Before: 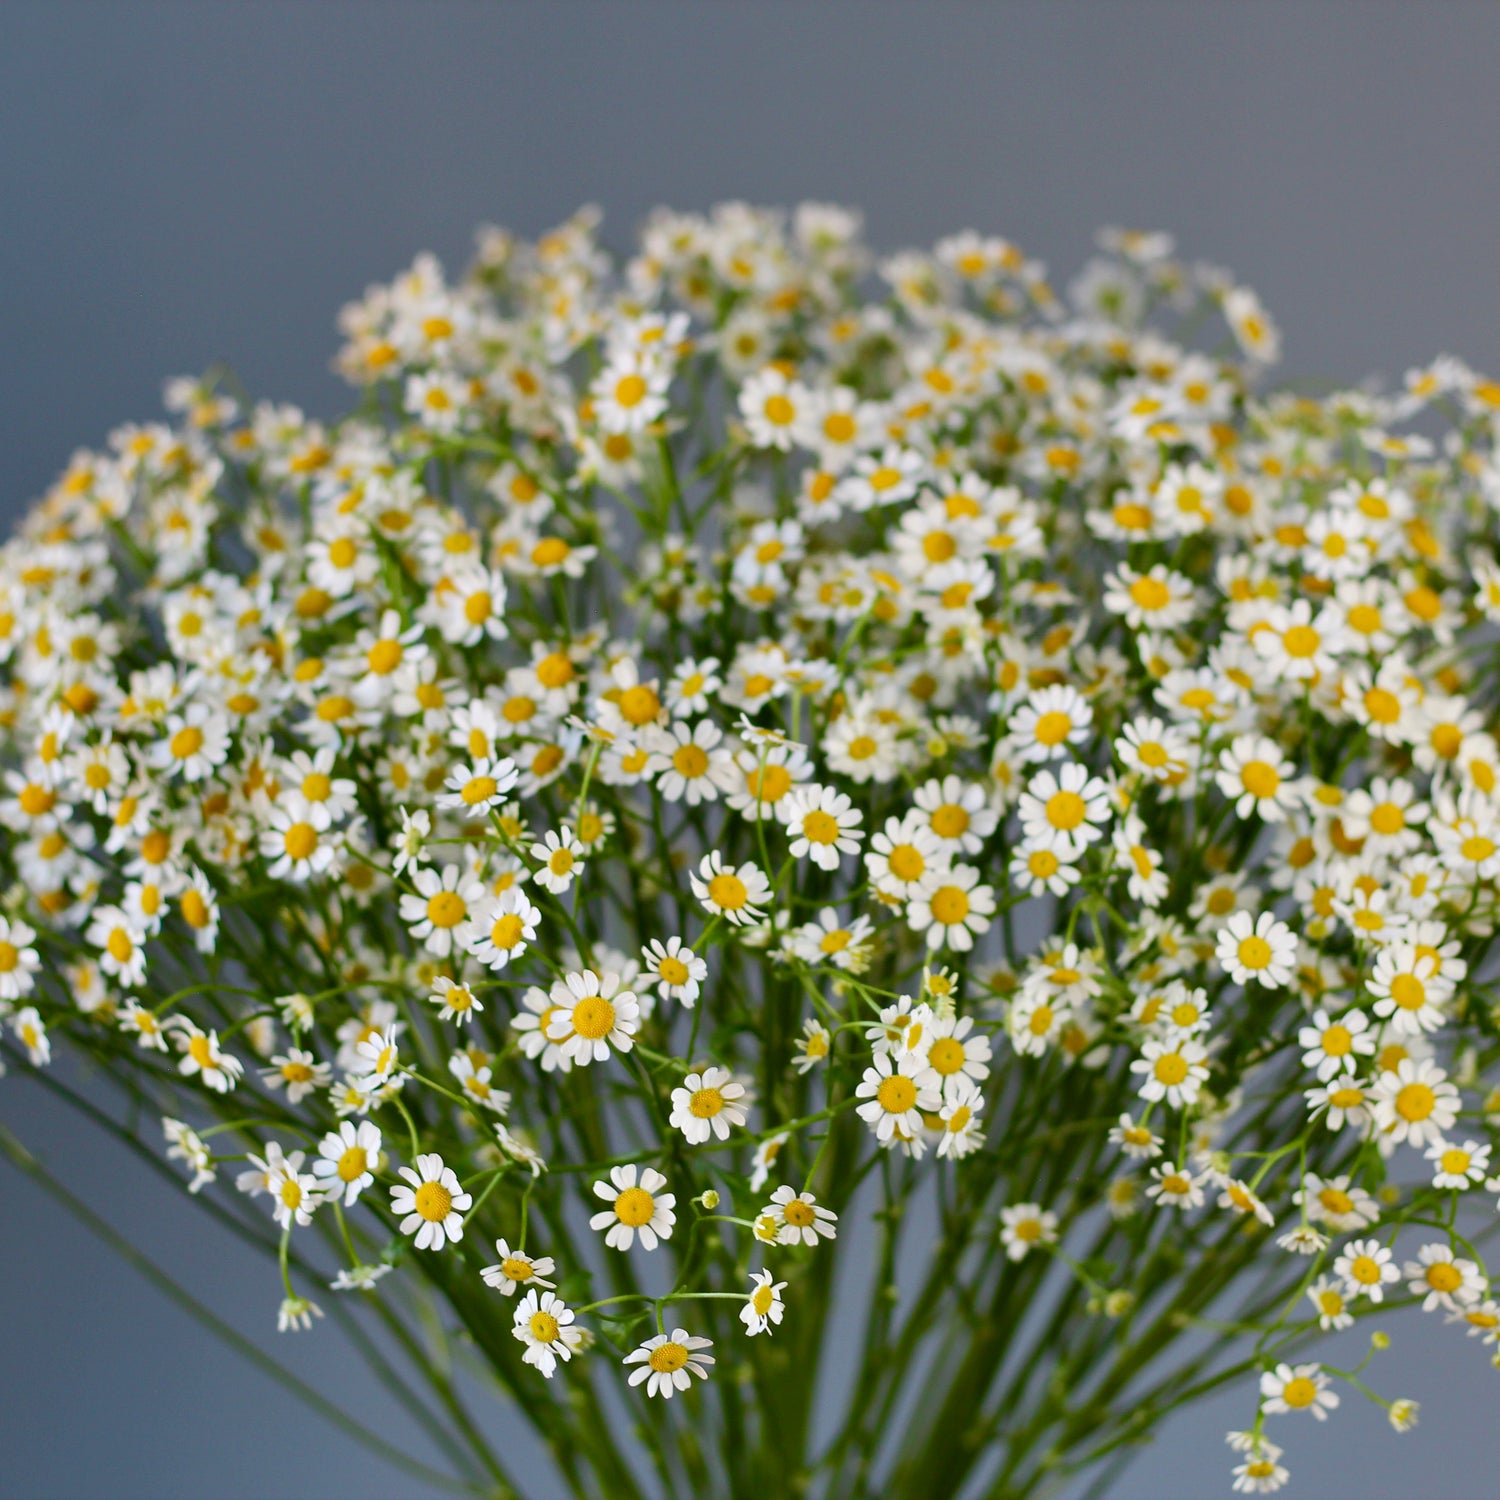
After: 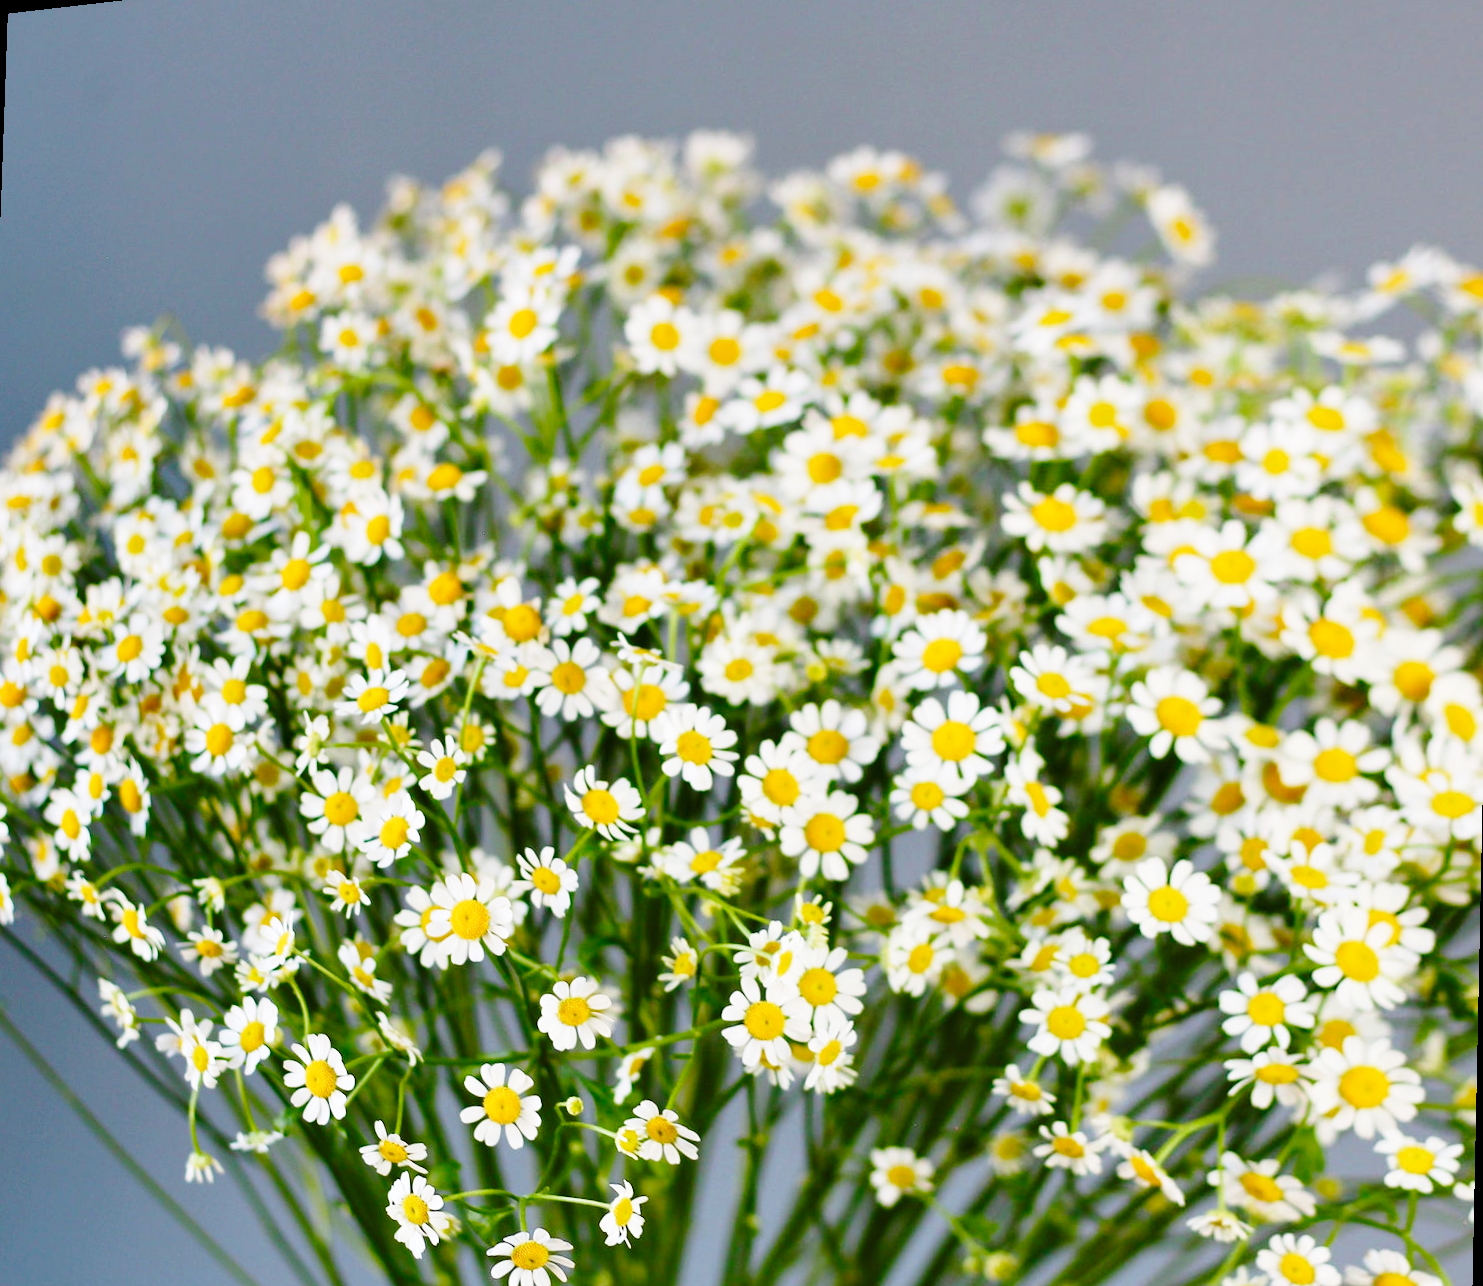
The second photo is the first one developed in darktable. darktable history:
rotate and perspective: rotation 1.69°, lens shift (vertical) -0.023, lens shift (horizontal) -0.291, crop left 0.025, crop right 0.988, crop top 0.092, crop bottom 0.842
base curve: curves: ch0 [(0, 0) (0.028, 0.03) (0.121, 0.232) (0.46, 0.748) (0.859, 0.968) (1, 1)], preserve colors none
